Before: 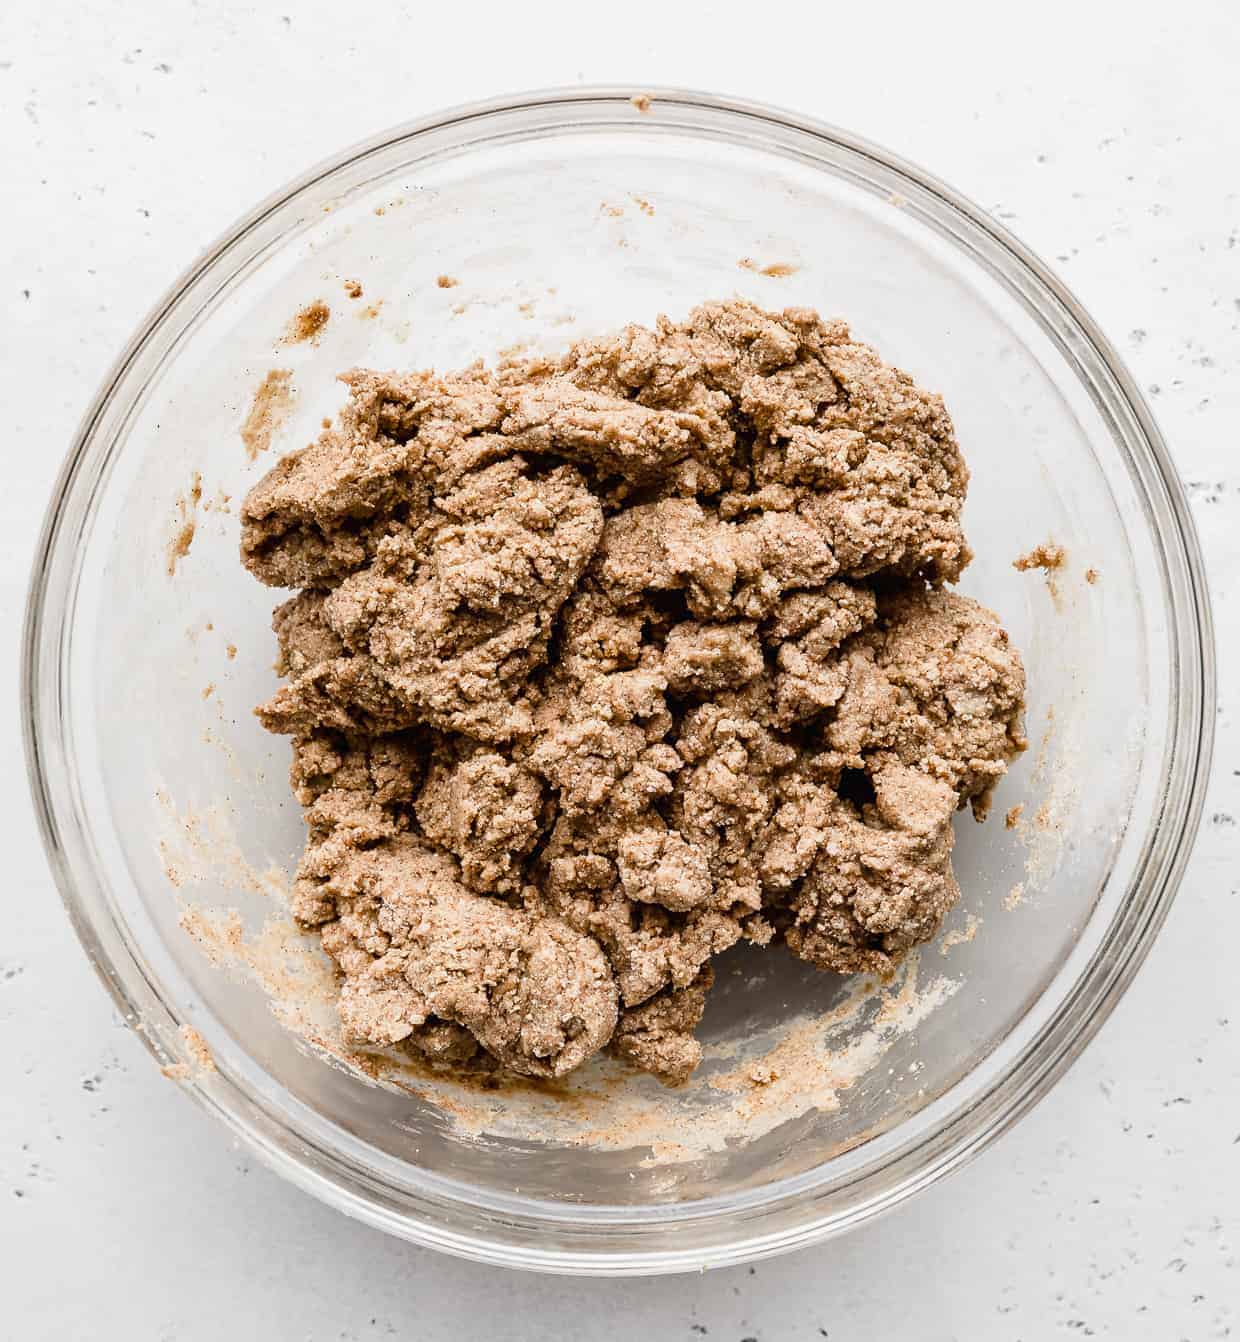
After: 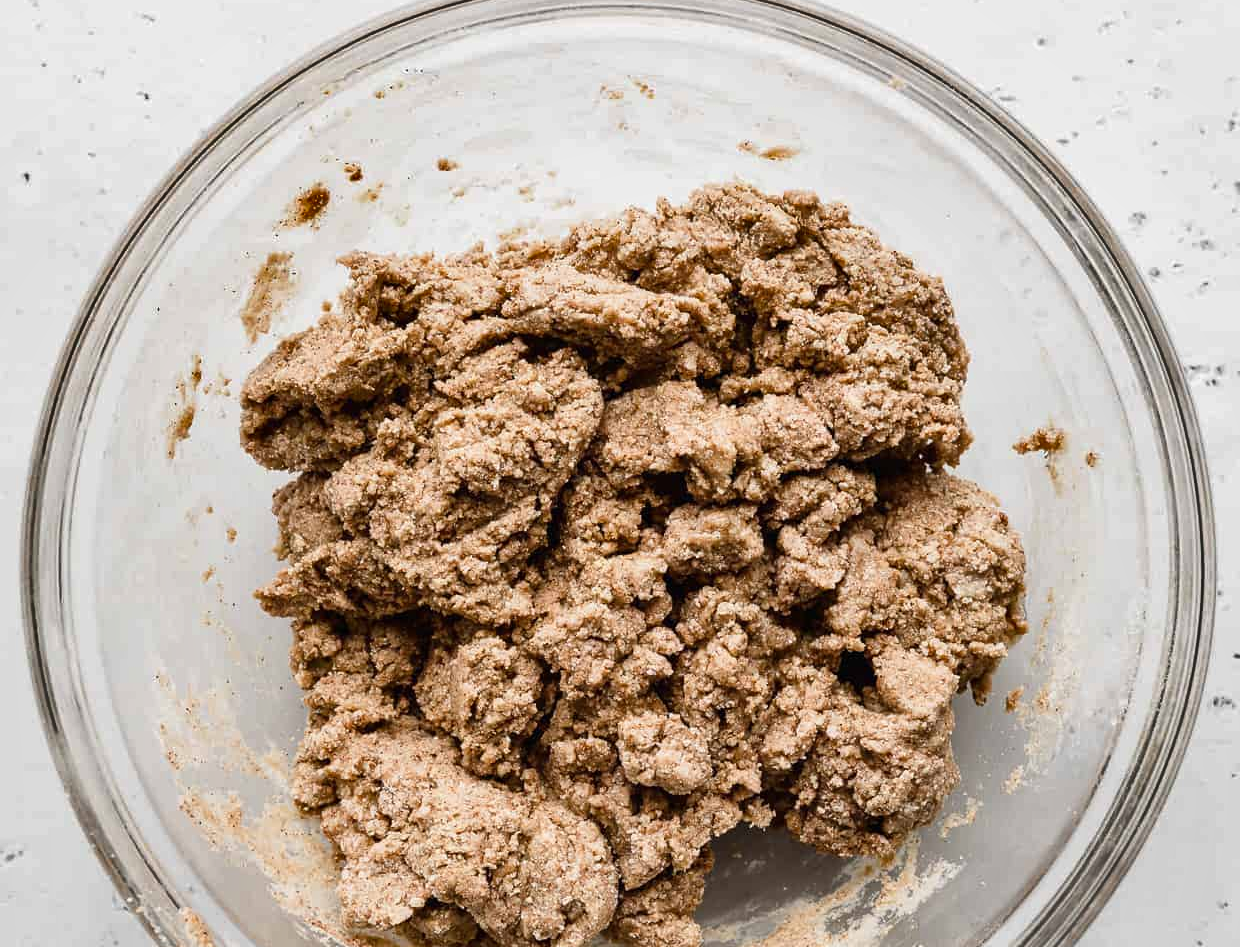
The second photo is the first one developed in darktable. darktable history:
crop and rotate: top 8.739%, bottom 20.641%
shadows and highlights: white point adjustment 0.036, soften with gaussian
